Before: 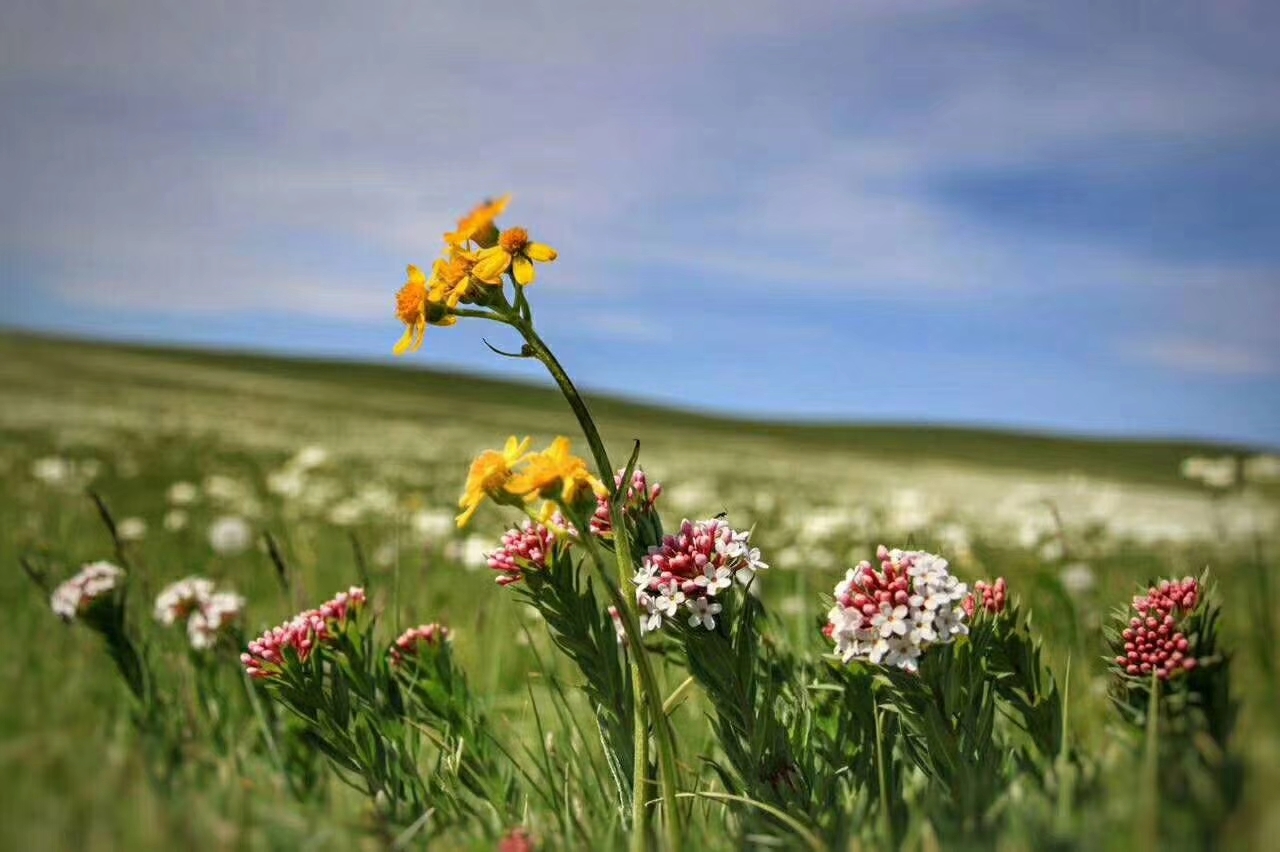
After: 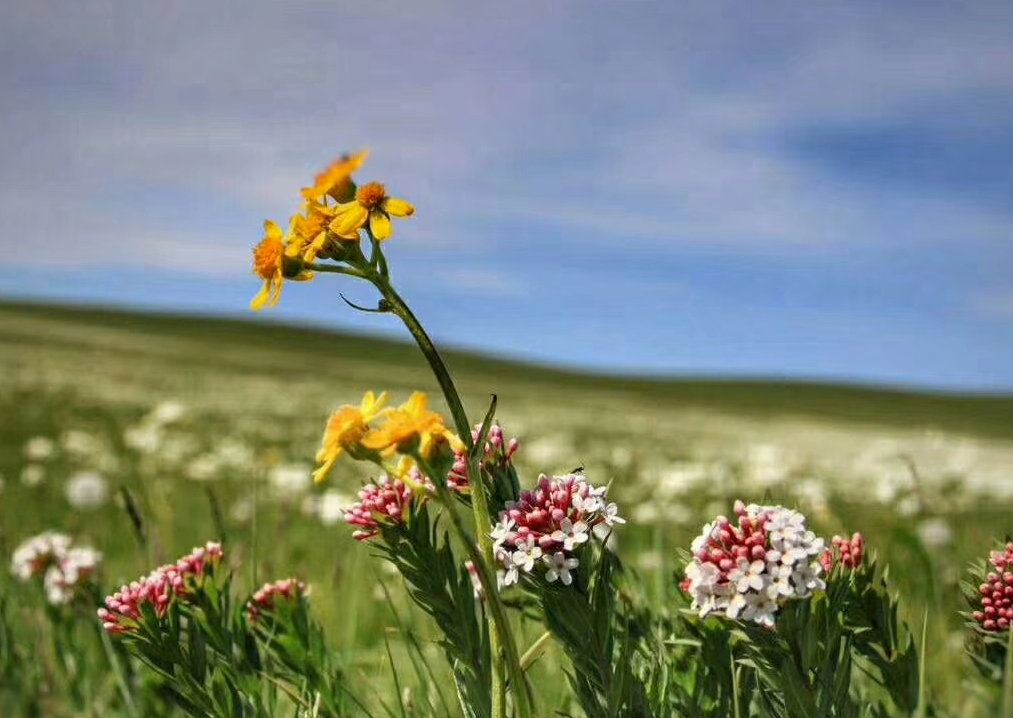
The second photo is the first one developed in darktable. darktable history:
shadows and highlights: shadows 40, highlights -54, highlights color adjustment 46%, low approximation 0.01, soften with gaussian
crop: left 11.225%, top 5.381%, right 9.565%, bottom 10.314%
